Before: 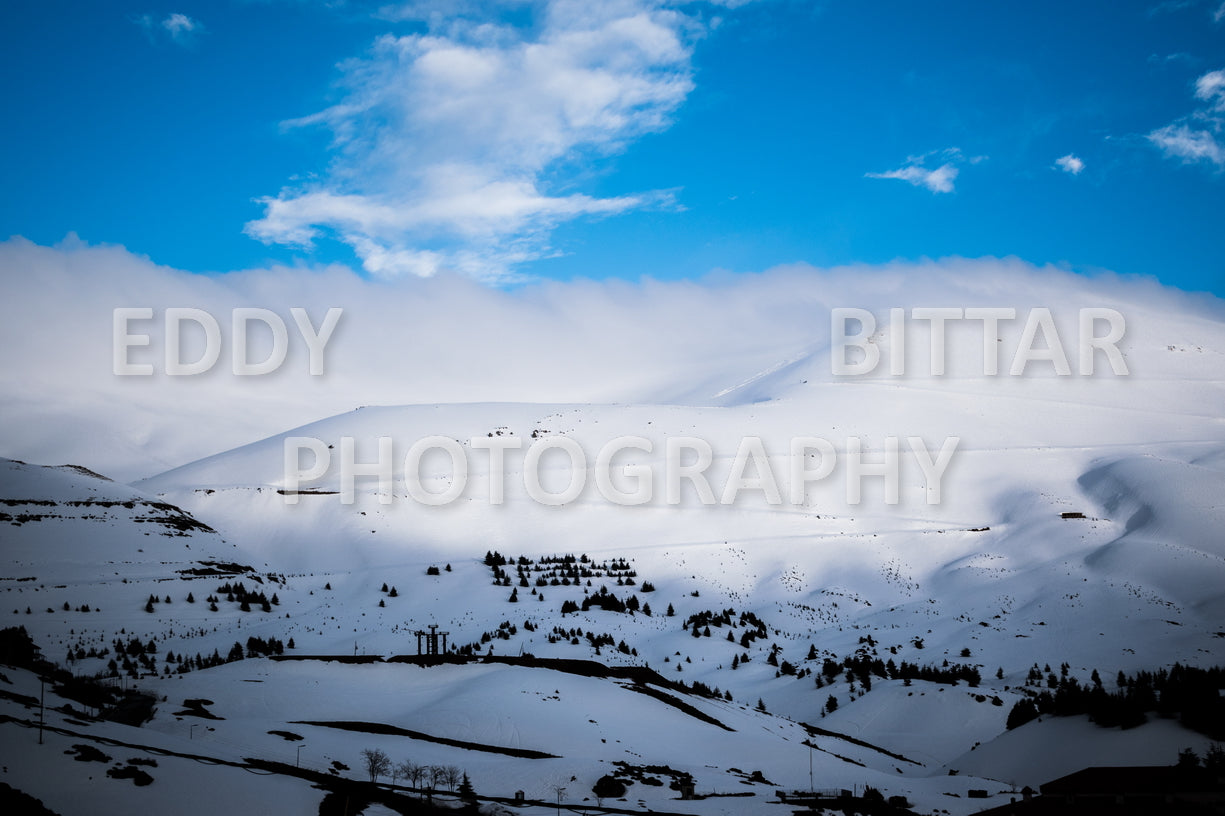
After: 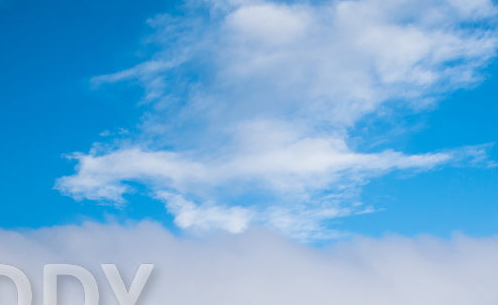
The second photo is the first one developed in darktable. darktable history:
crop: left 15.492%, top 5.43%, right 43.83%, bottom 57.117%
